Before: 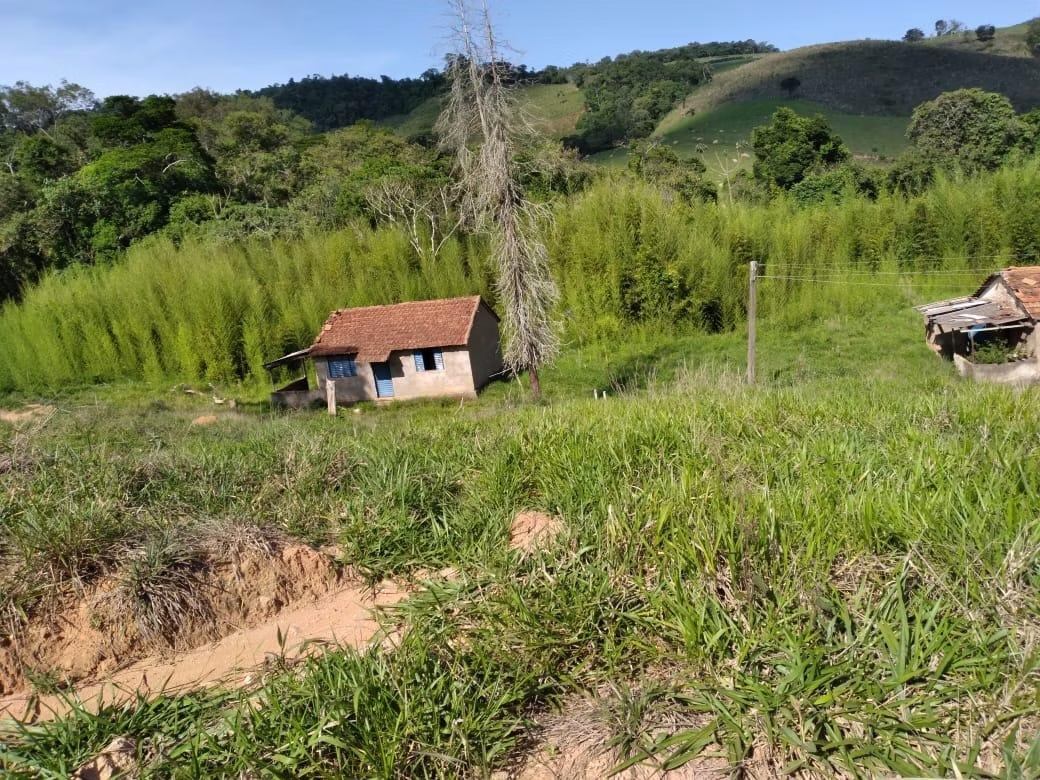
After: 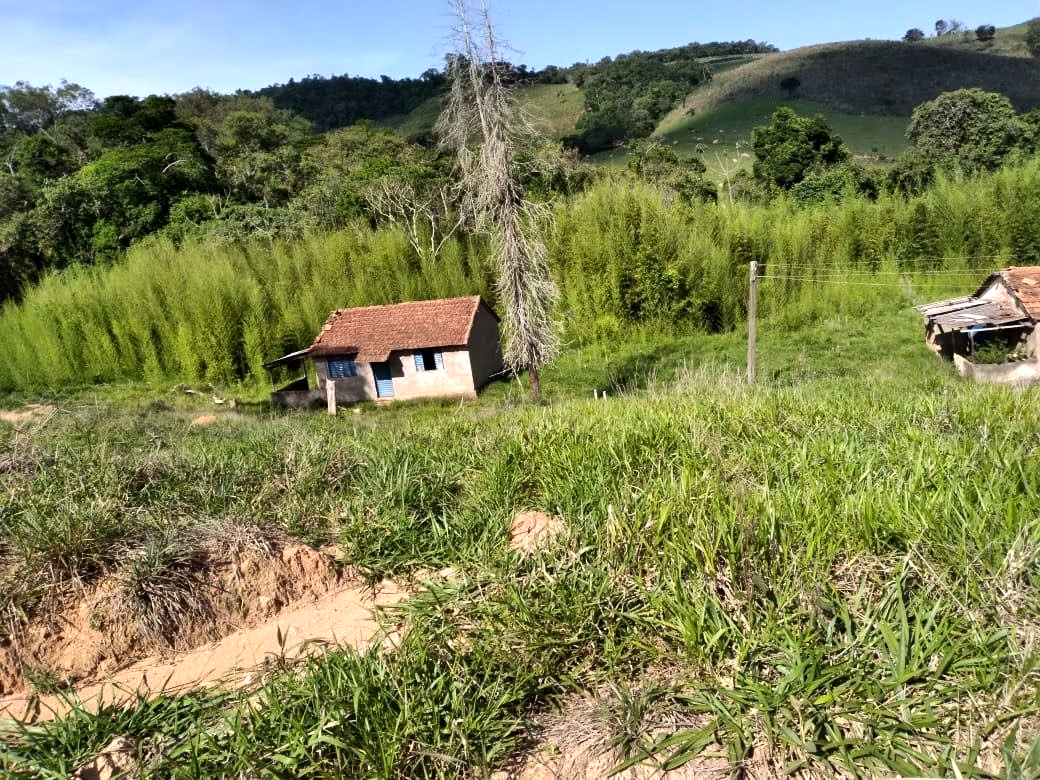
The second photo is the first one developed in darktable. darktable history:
local contrast: mode bilateral grid, contrast 20, coarseness 51, detail 129%, midtone range 0.2
tone equalizer: -8 EV -0.387 EV, -7 EV -0.423 EV, -6 EV -0.319 EV, -5 EV -0.189 EV, -3 EV 0.209 EV, -2 EV 0.339 EV, -1 EV 0.394 EV, +0 EV 0.411 EV, edges refinement/feathering 500, mask exposure compensation -1.57 EV, preserve details no
